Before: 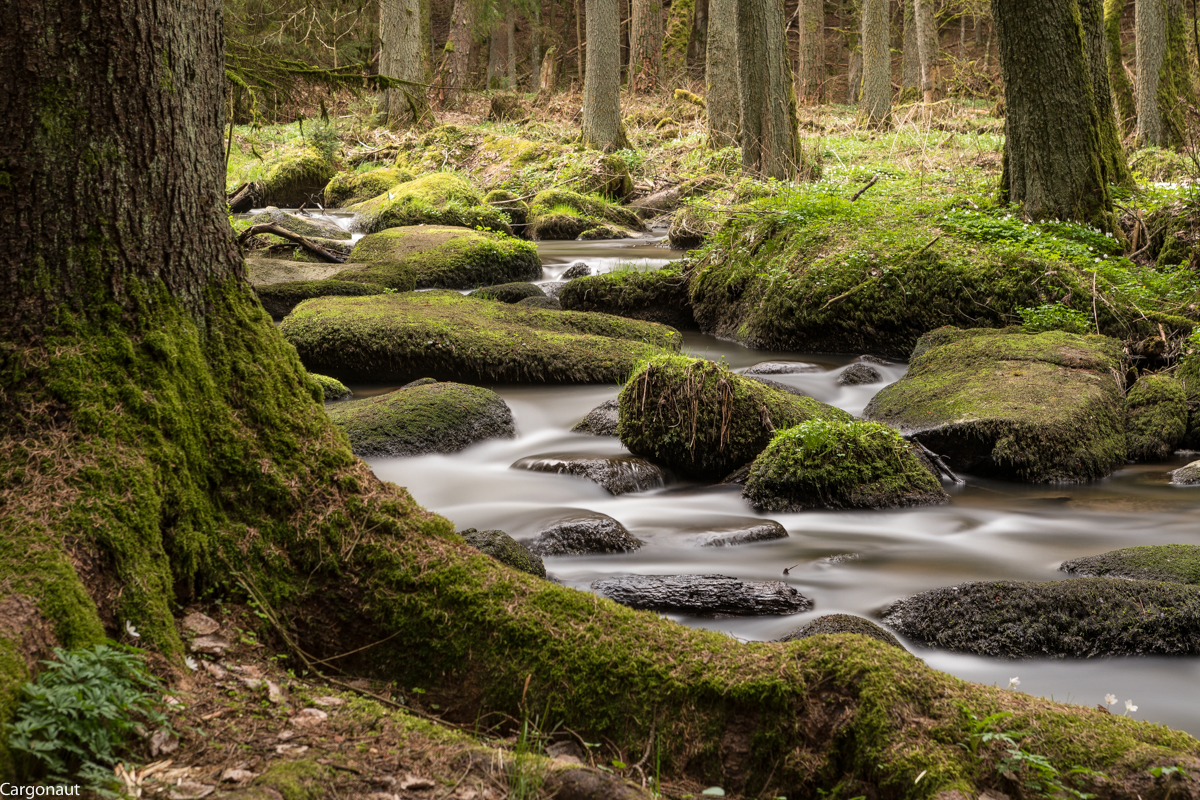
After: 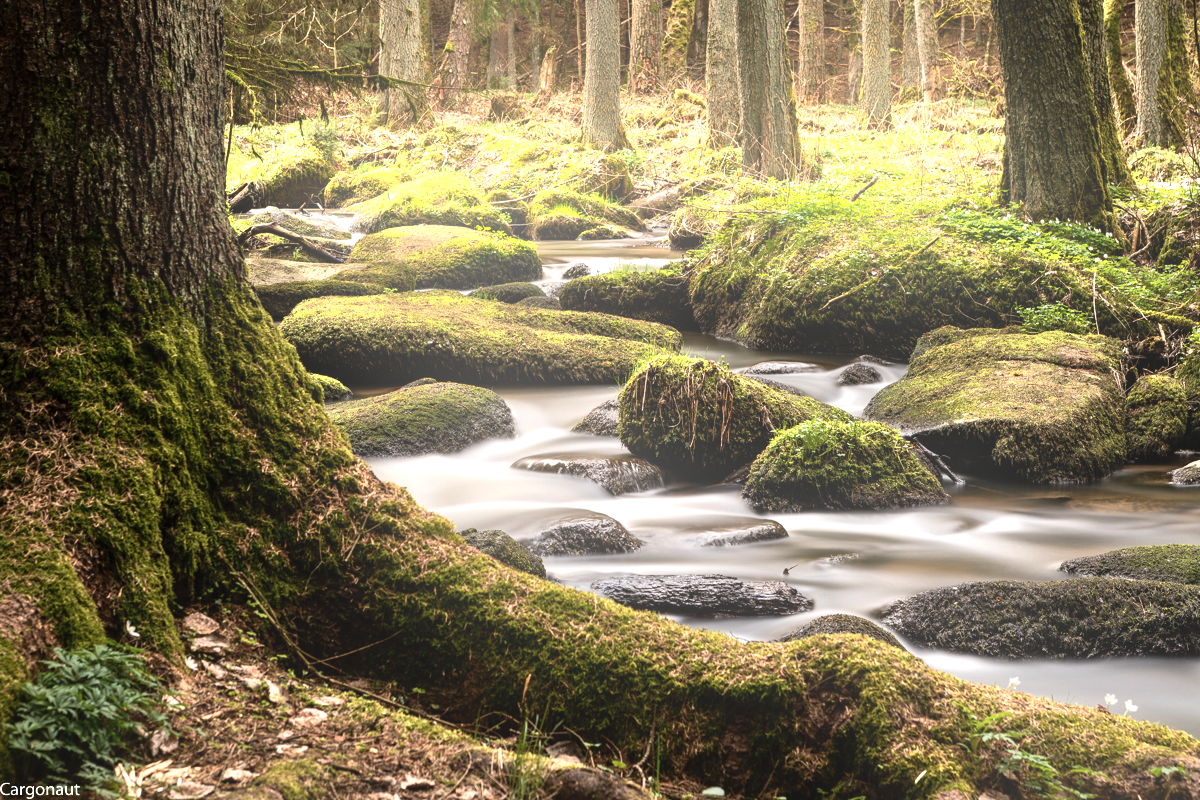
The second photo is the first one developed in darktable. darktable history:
tone equalizer: -8 EV -0.75 EV, -7 EV -0.7 EV, -6 EV -0.6 EV, -5 EV -0.4 EV, -3 EV 0.4 EV, -2 EV 0.6 EV, -1 EV 0.7 EV, +0 EV 0.75 EV, edges refinement/feathering 500, mask exposure compensation -1.57 EV, preserve details no
color zones: curves: ch0 [(0.018, 0.548) (0.197, 0.654) (0.425, 0.447) (0.605, 0.658) (0.732, 0.579)]; ch1 [(0.105, 0.531) (0.224, 0.531) (0.386, 0.39) (0.618, 0.456) (0.732, 0.456) (0.956, 0.421)]; ch2 [(0.039, 0.583) (0.215, 0.465) (0.399, 0.544) (0.465, 0.548) (0.614, 0.447) (0.724, 0.43) (0.882, 0.623) (0.956, 0.632)]
bloom: on, module defaults
